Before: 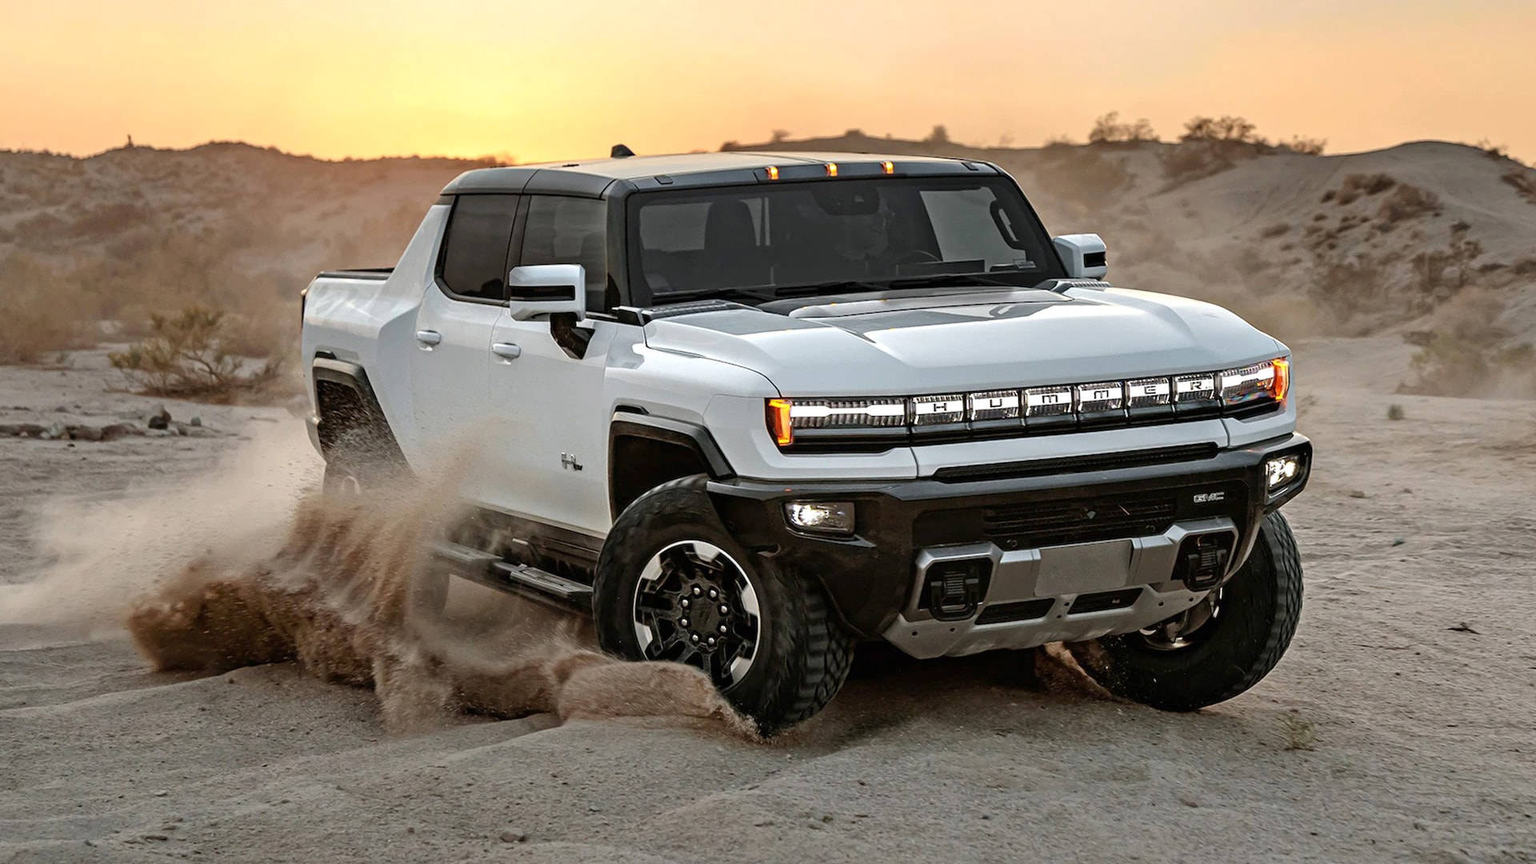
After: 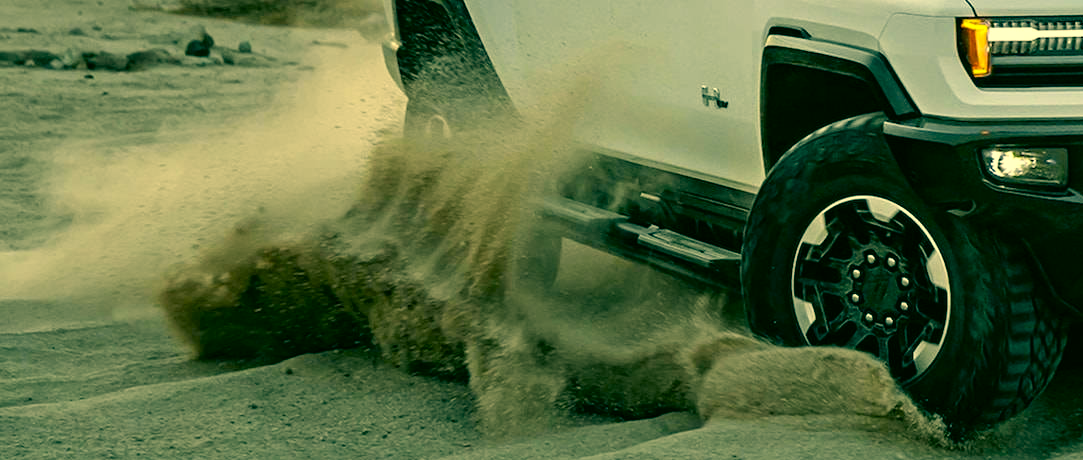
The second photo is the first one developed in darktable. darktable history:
exposure: black level correction 0.007, exposure 0.159 EV, compensate highlight preservation false
color correction: highlights a* 1.83, highlights b* 34.02, shadows a* -36.68, shadows b* -5.48
crop: top 44.483%, right 43.593%, bottom 12.892%
